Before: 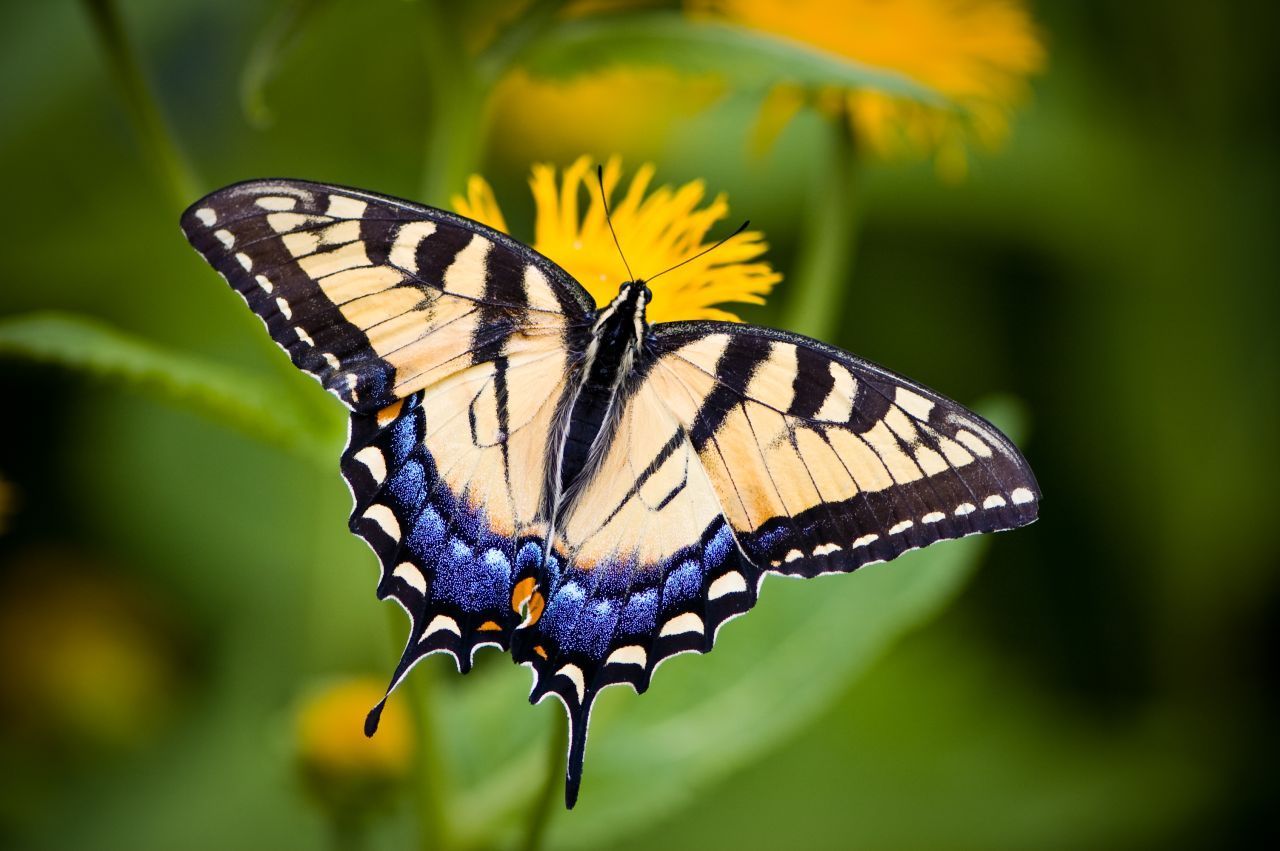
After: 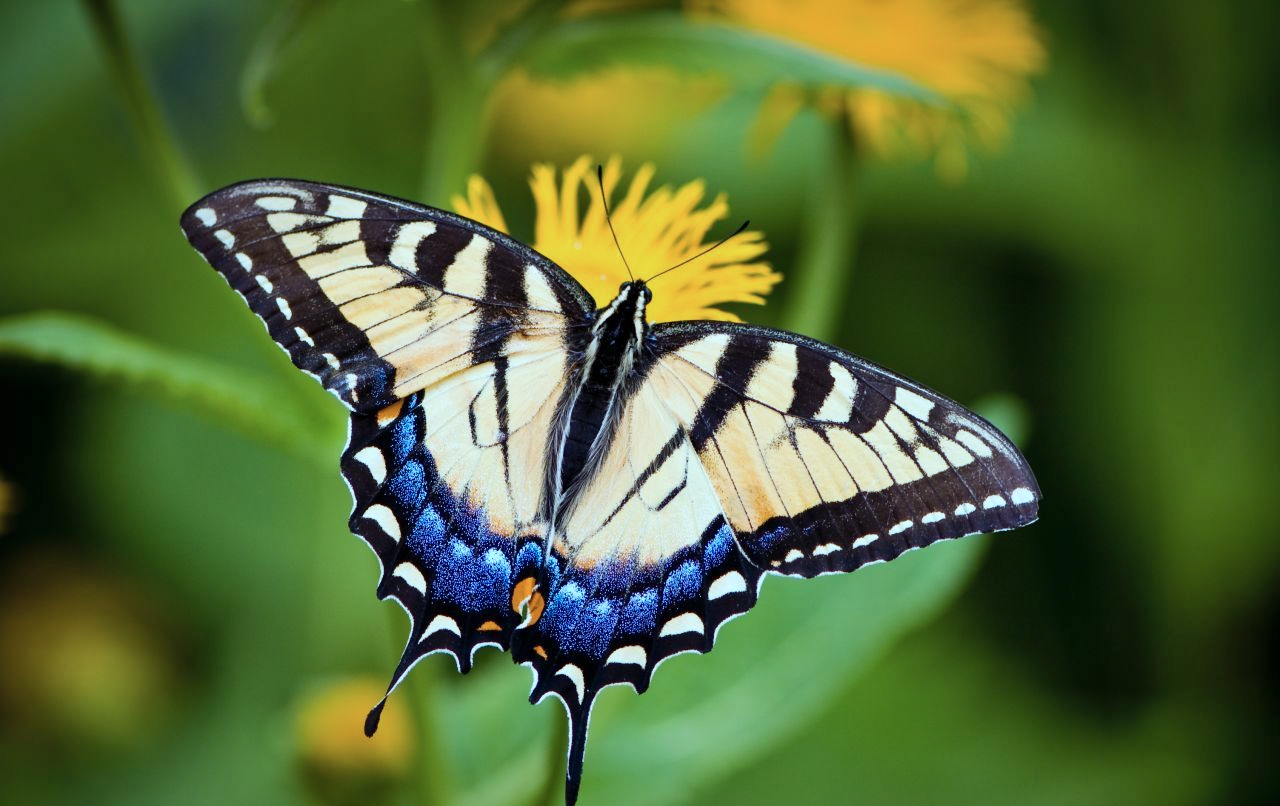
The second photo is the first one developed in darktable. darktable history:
crop and rotate: top 0.007%, bottom 5.167%
color correction: highlights a* -11.84, highlights b* -15.36
shadows and highlights: soften with gaussian
